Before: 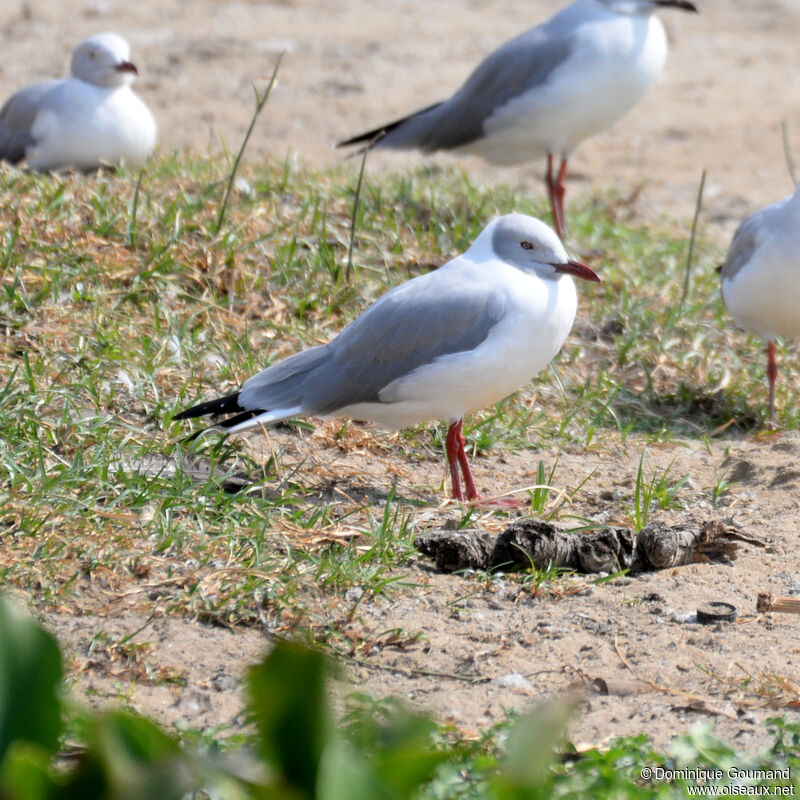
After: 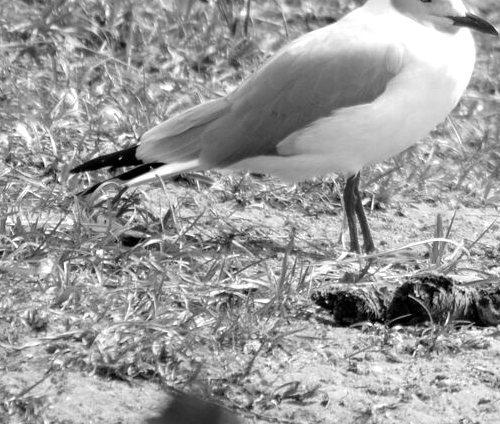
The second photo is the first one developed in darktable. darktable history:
tone equalizer: -8 EV -0.393 EV, -7 EV -0.359 EV, -6 EV -0.299 EV, -5 EV -0.248 EV, -3 EV 0.205 EV, -2 EV 0.306 EV, -1 EV 0.392 EV, +0 EV 0.399 EV
crop: left 12.858%, top 30.988%, right 24.524%, bottom 16.009%
color calibration: output gray [0.22, 0.42, 0.37, 0], gray › normalize channels true, illuminant as shot in camera, x 0.358, y 0.373, temperature 4628.91 K, gamut compression 0.009
